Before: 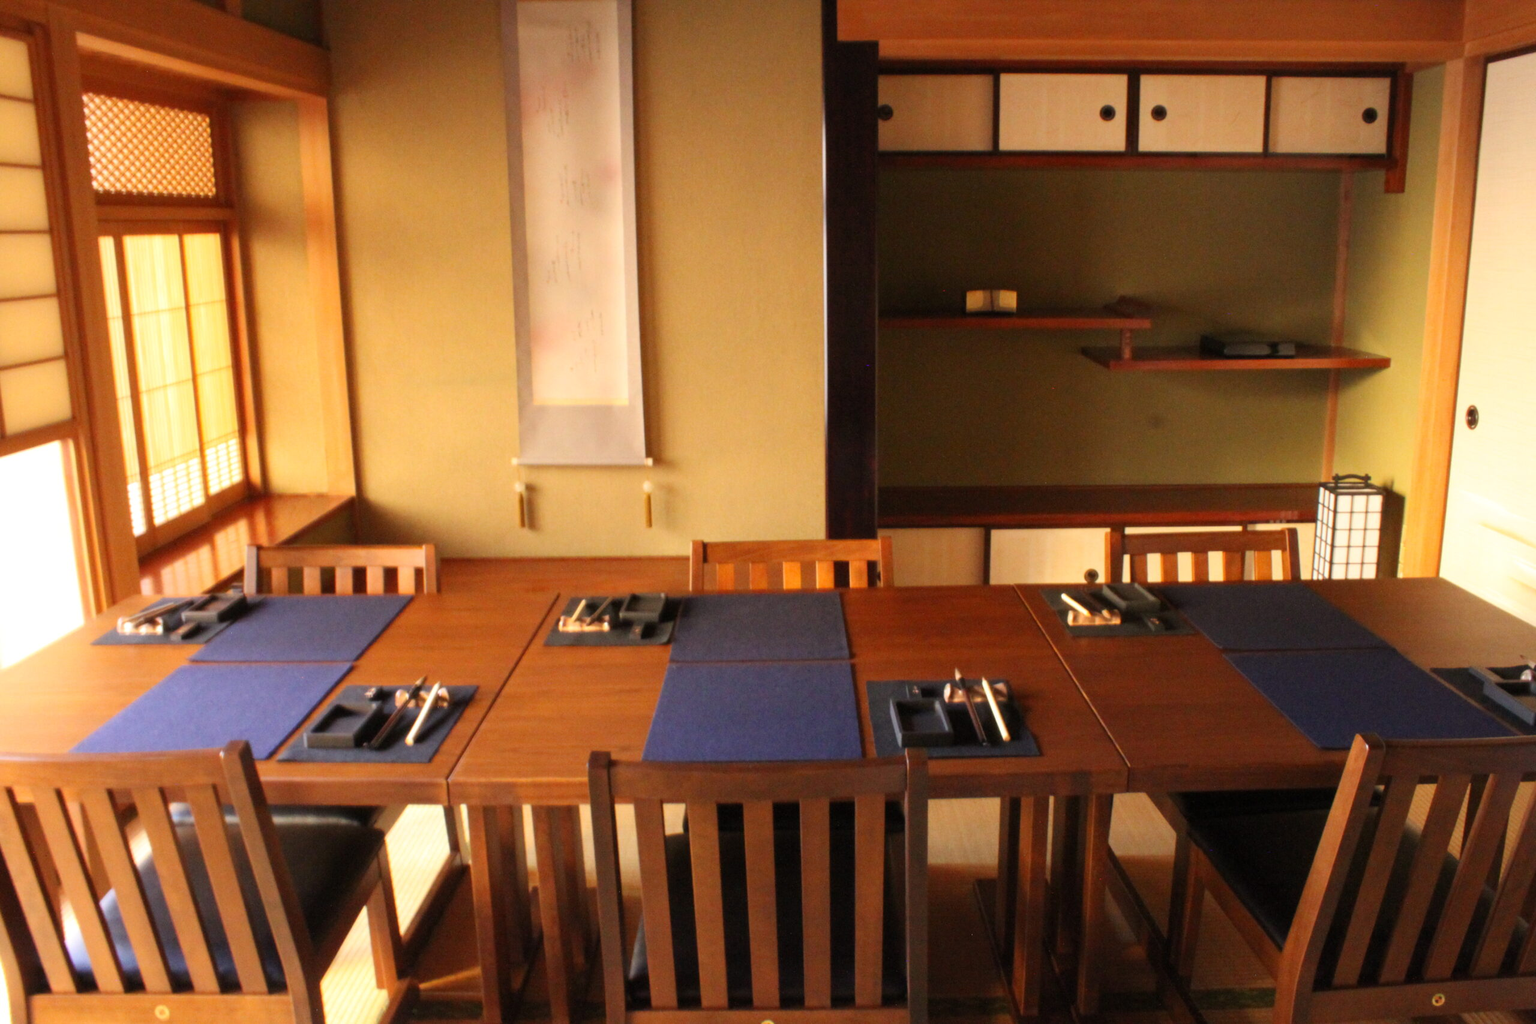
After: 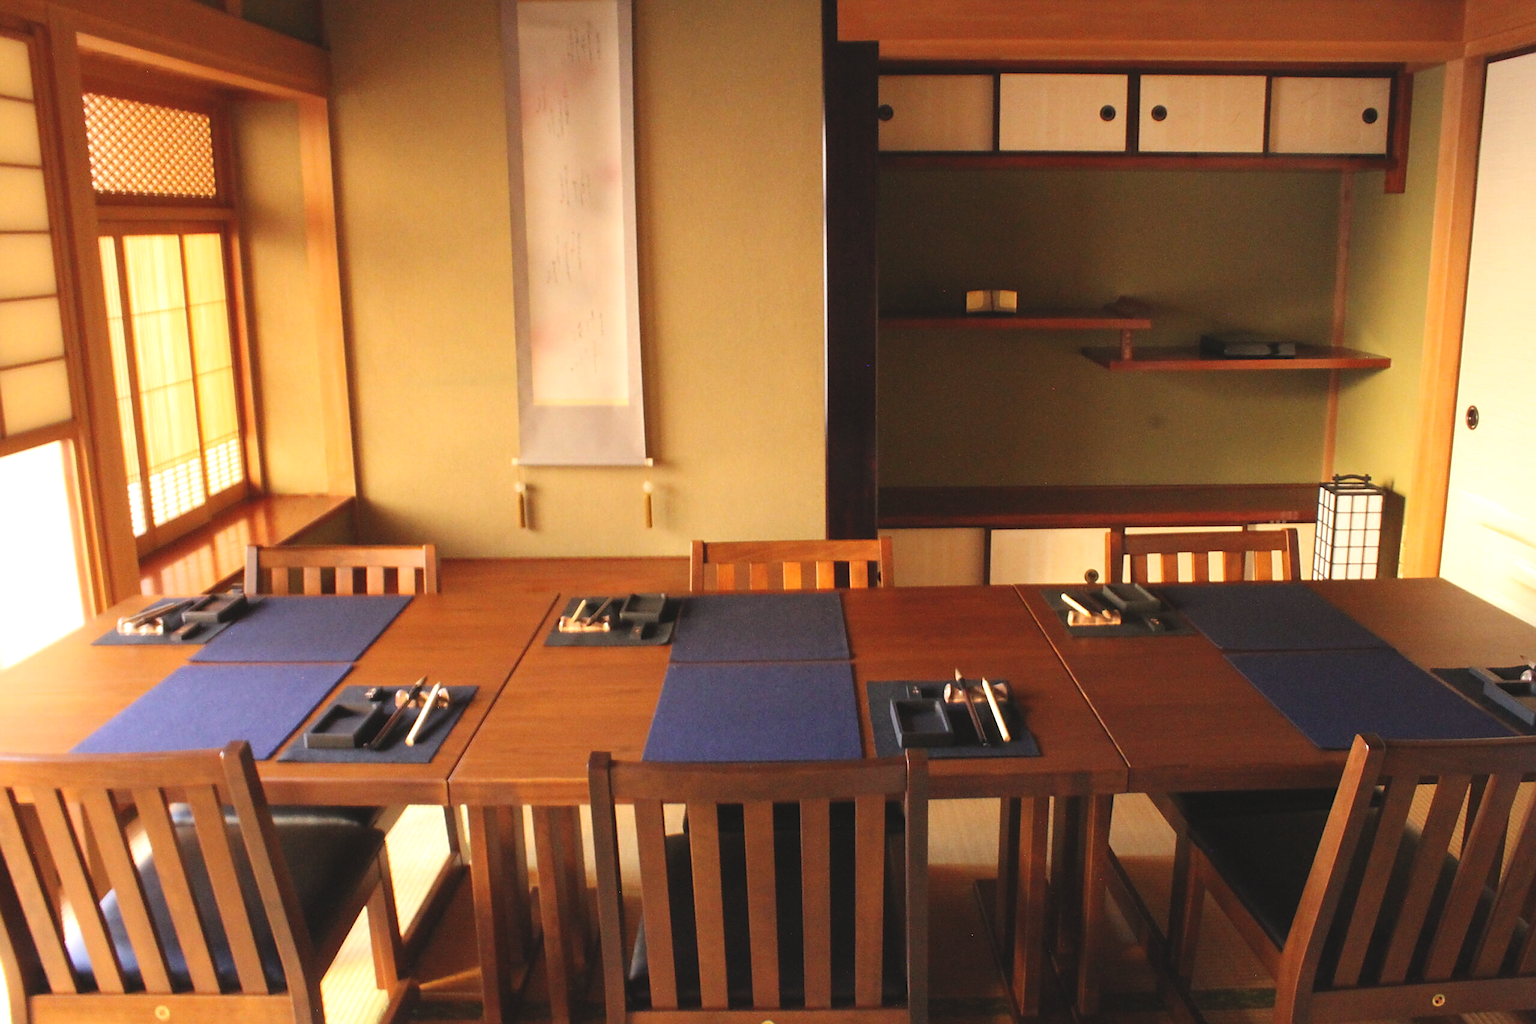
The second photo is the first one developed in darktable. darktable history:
exposure: black level correction -0.008, exposure 0.067 EV, compensate highlight preservation false
sharpen: radius 1.4, amount 1.25, threshold 0.7
